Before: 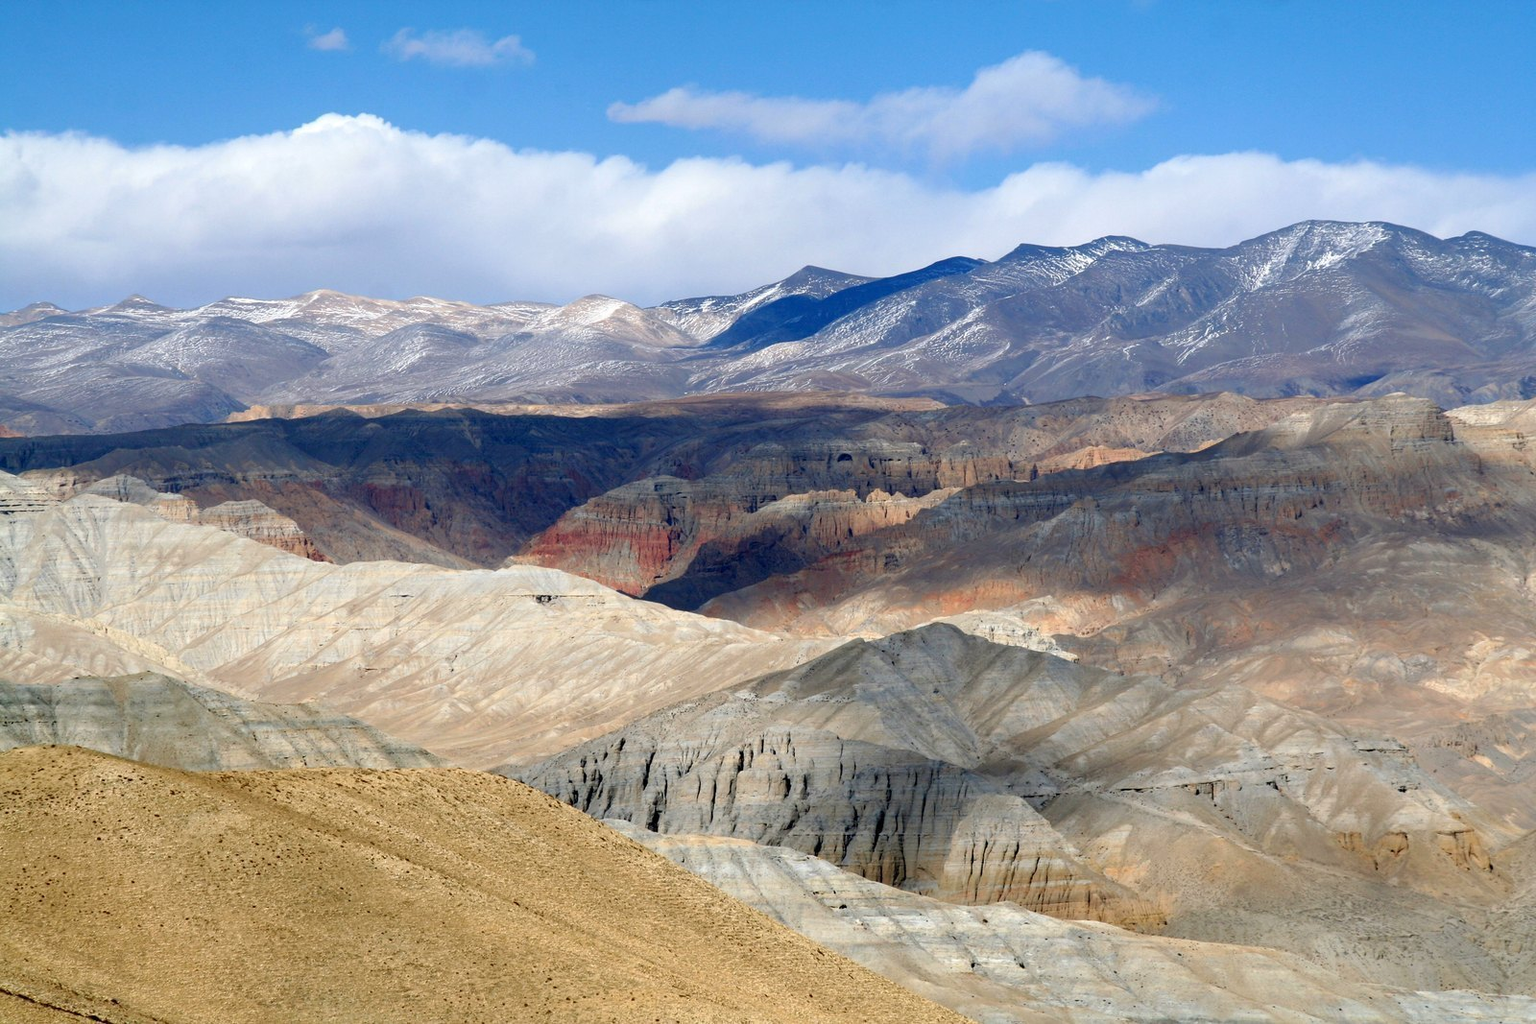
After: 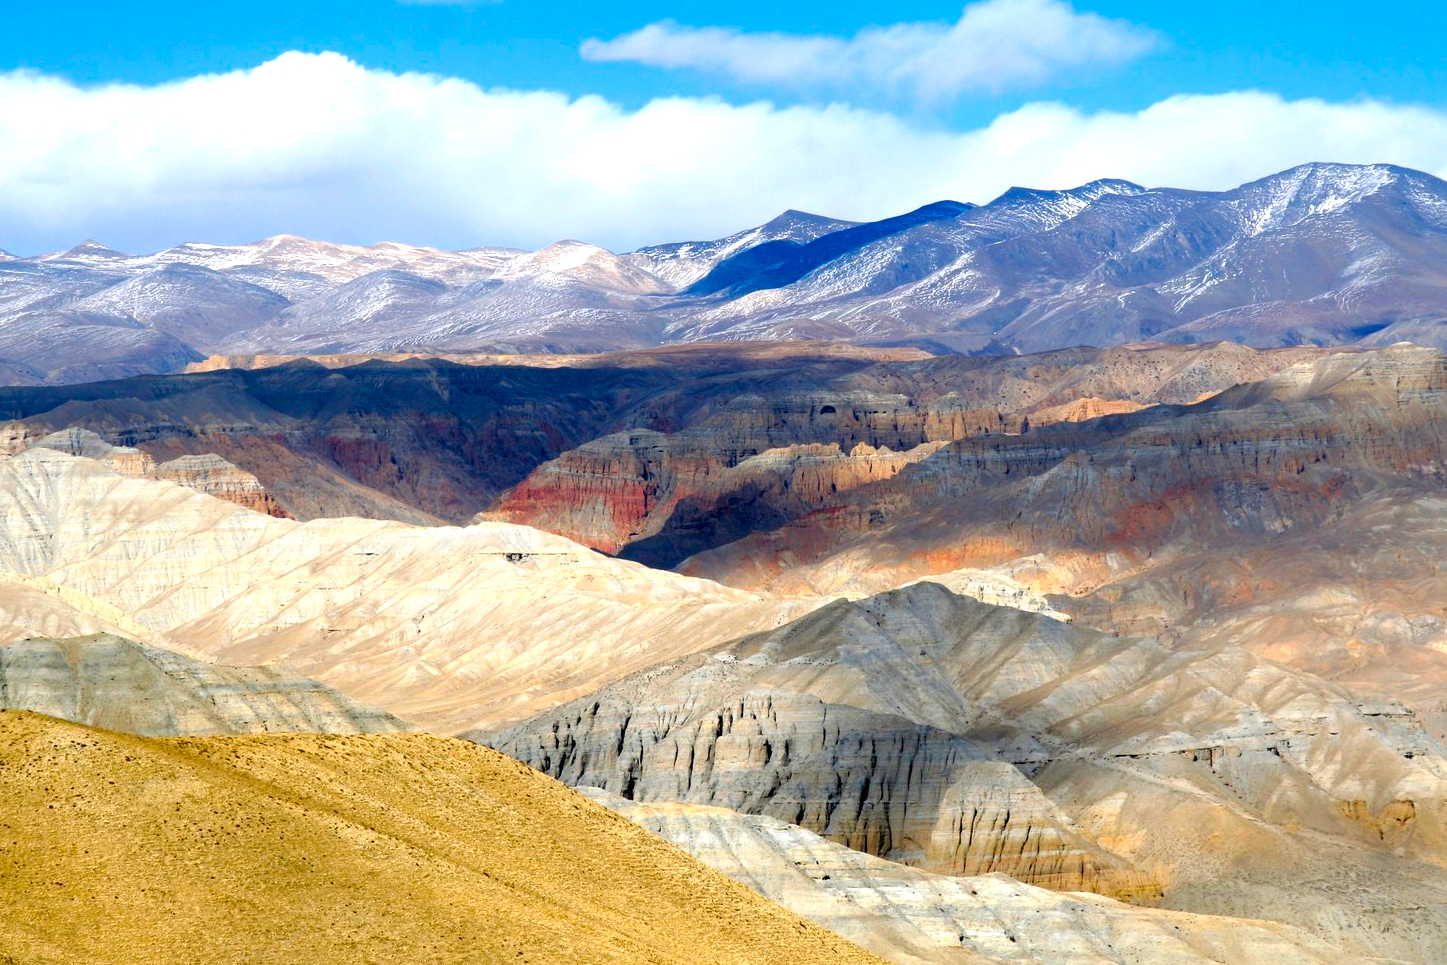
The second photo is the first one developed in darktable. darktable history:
color balance rgb: perceptual saturation grading › global saturation 39.52%, global vibrance 11.413%, contrast 4.792%
crop: left 3.279%, top 6.362%, right 6.251%, bottom 3.182%
tone equalizer: -8 EV -0.419 EV, -7 EV -0.383 EV, -6 EV -0.346 EV, -5 EV -0.186 EV, -3 EV 0.223 EV, -2 EV 0.309 EV, -1 EV 0.374 EV, +0 EV 0.412 EV
